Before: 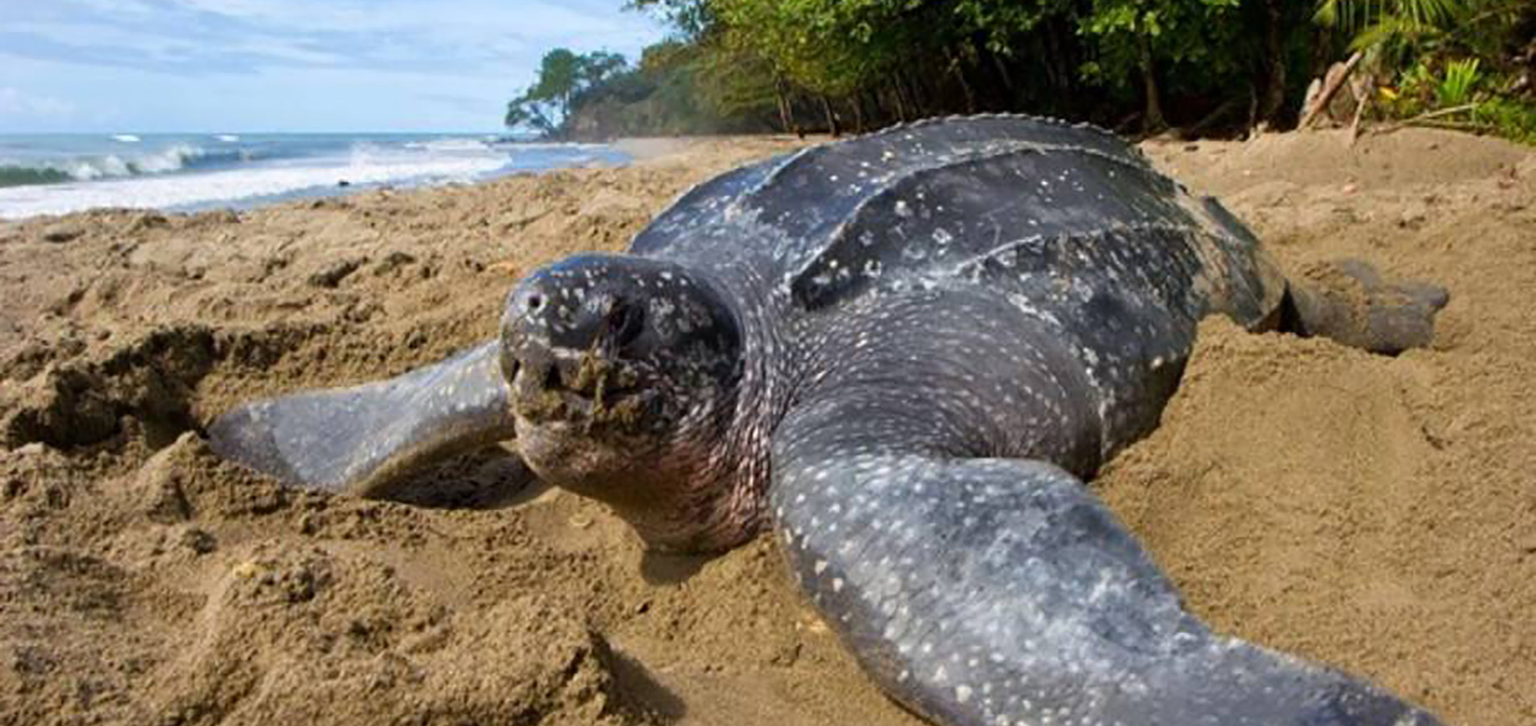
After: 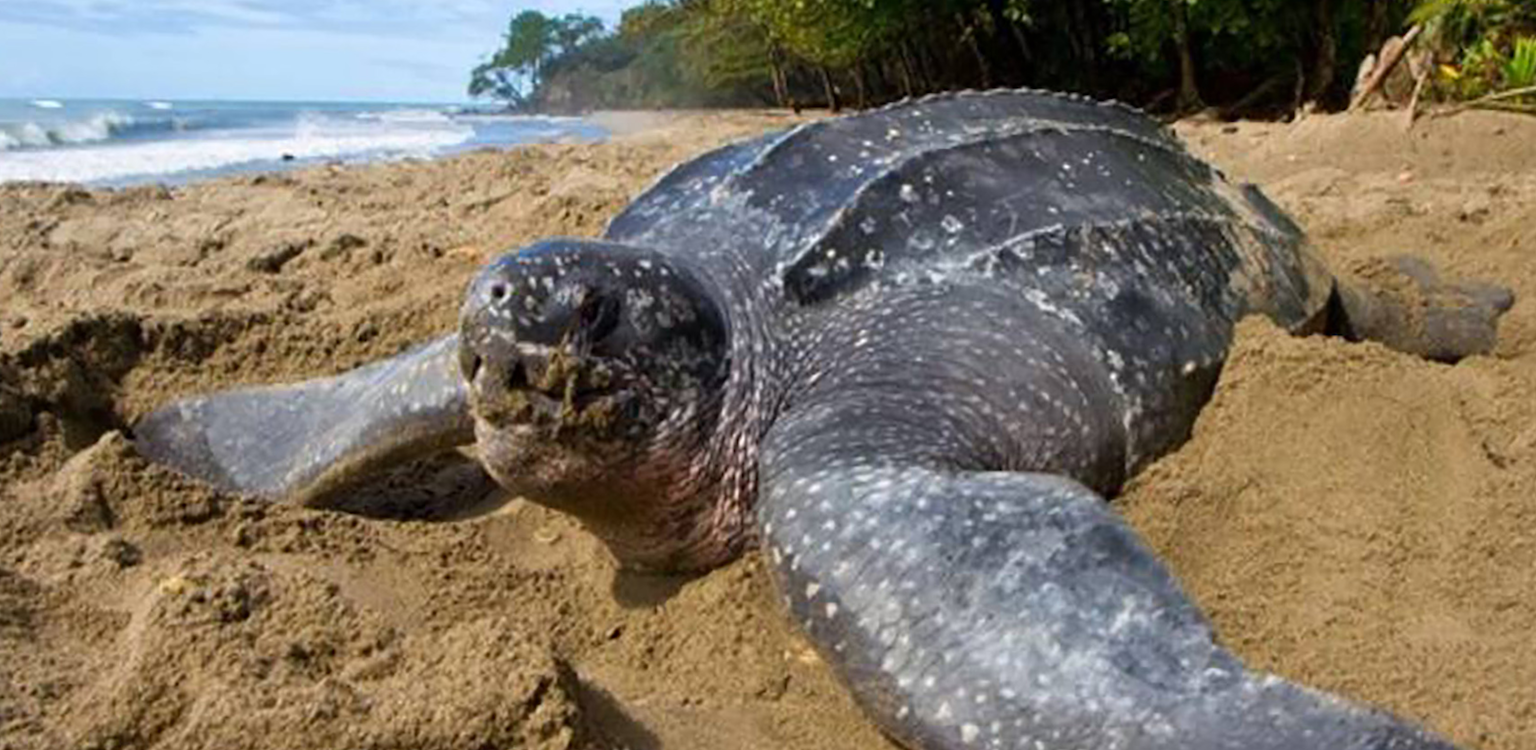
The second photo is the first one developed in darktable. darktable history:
rotate and perspective: rotation -1.24°, automatic cropping off
crop and rotate: angle -1.96°, left 3.097%, top 4.154%, right 1.586%, bottom 0.529%
